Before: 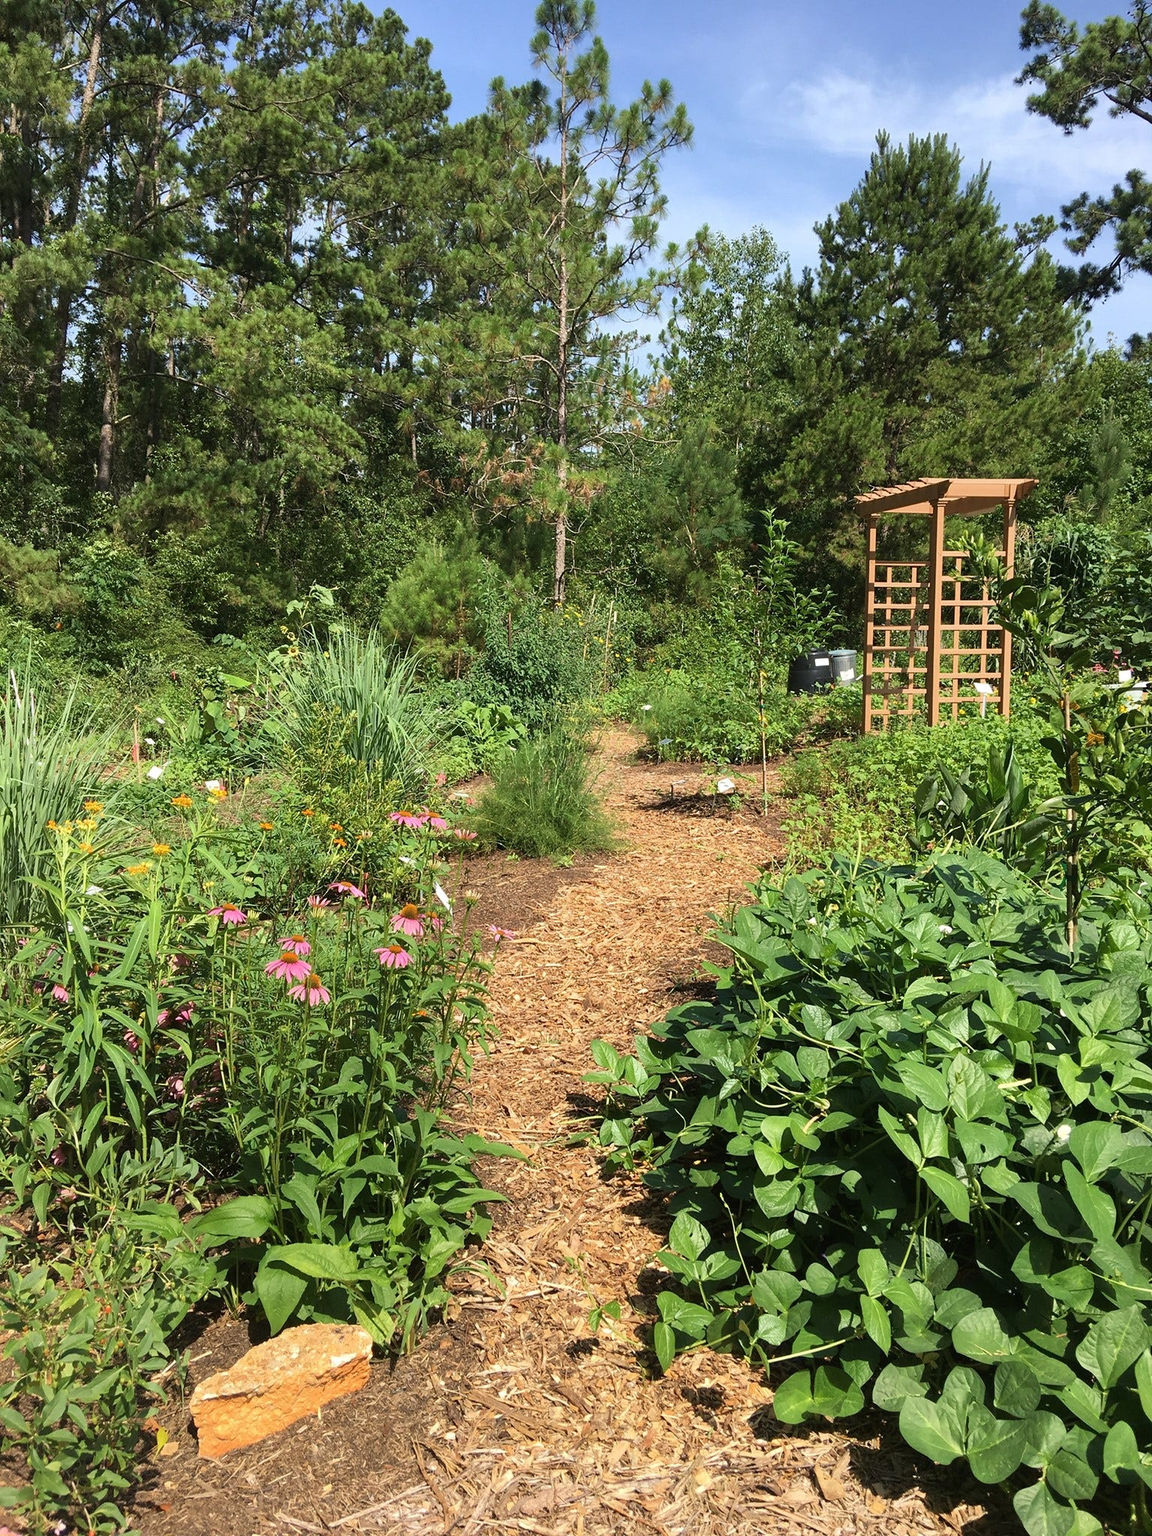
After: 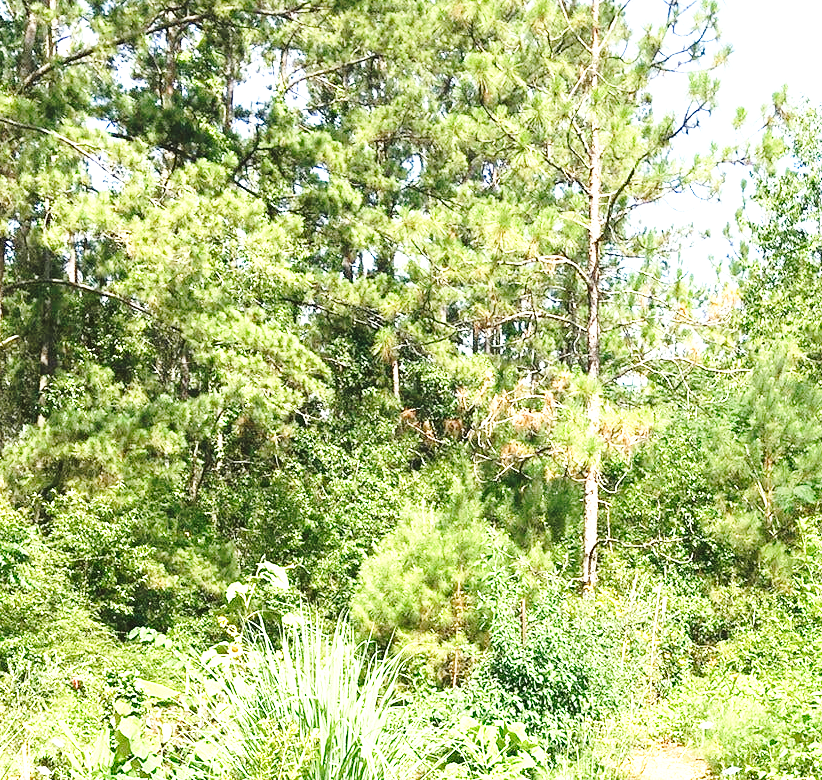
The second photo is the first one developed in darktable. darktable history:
crop: left 10.187%, top 10.676%, right 36.251%, bottom 51.198%
exposure: black level correction 0, exposure 1.465 EV, compensate exposure bias true, compensate highlight preservation false
base curve: curves: ch0 [(0, 0) (0.032, 0.037) (0.105, 0.228) (0.435, 0.76) (0.856, 0.983) (1, 1)], preserve colors none
